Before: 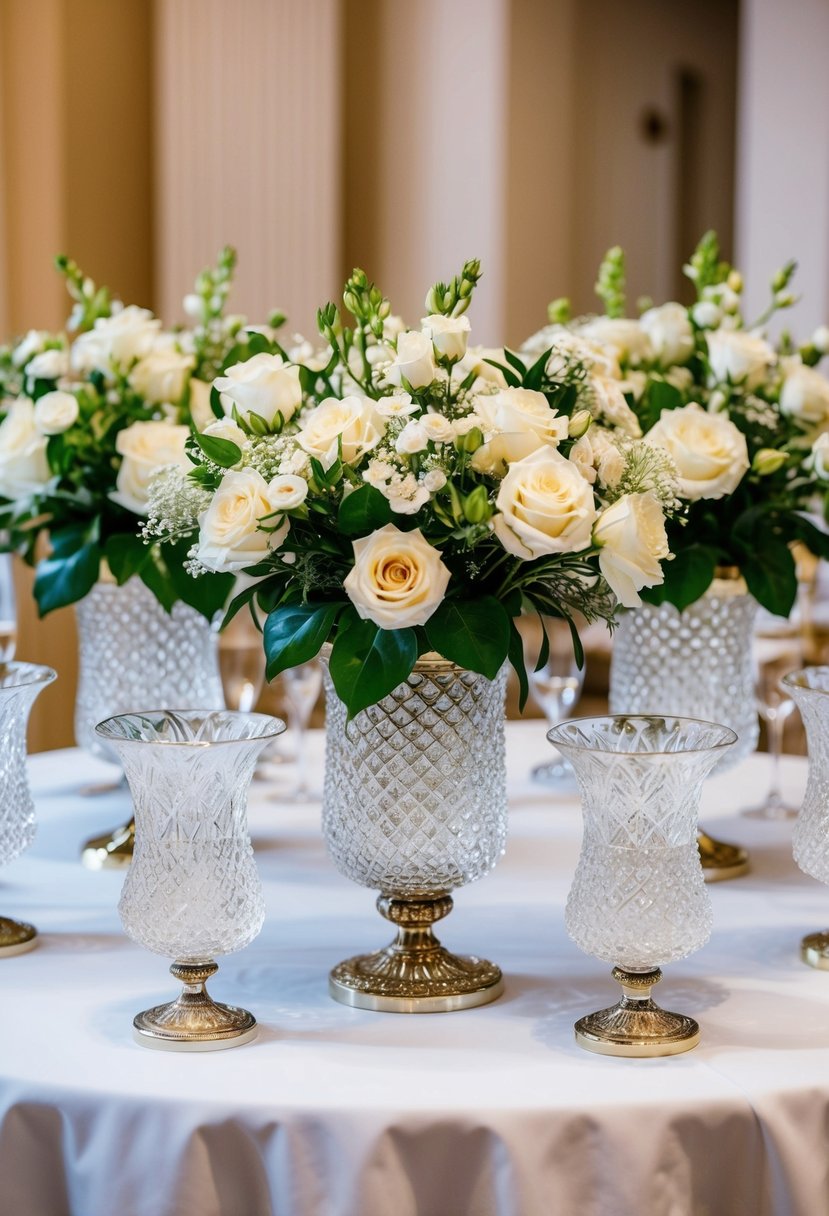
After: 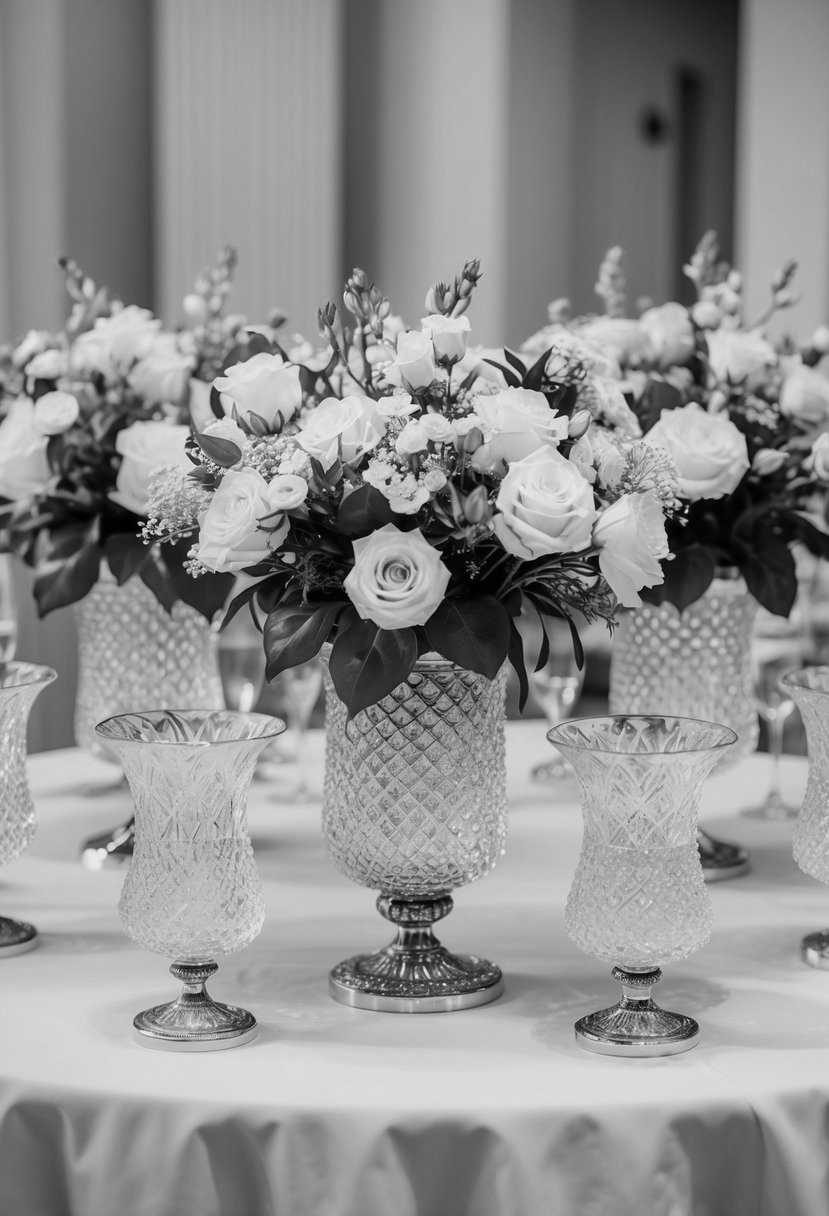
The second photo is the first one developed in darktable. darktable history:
color calibration: output R [0.994, 0.059, -0.119, 0], output G [-0.036, 1.09, -0.119, 0], output B [0.078, -0.108, 0.961, 0], illuminant custom, x 0.371, y 0.382, temperature 4281.14 K
monochrome: a 32, b 64, size 2.3
